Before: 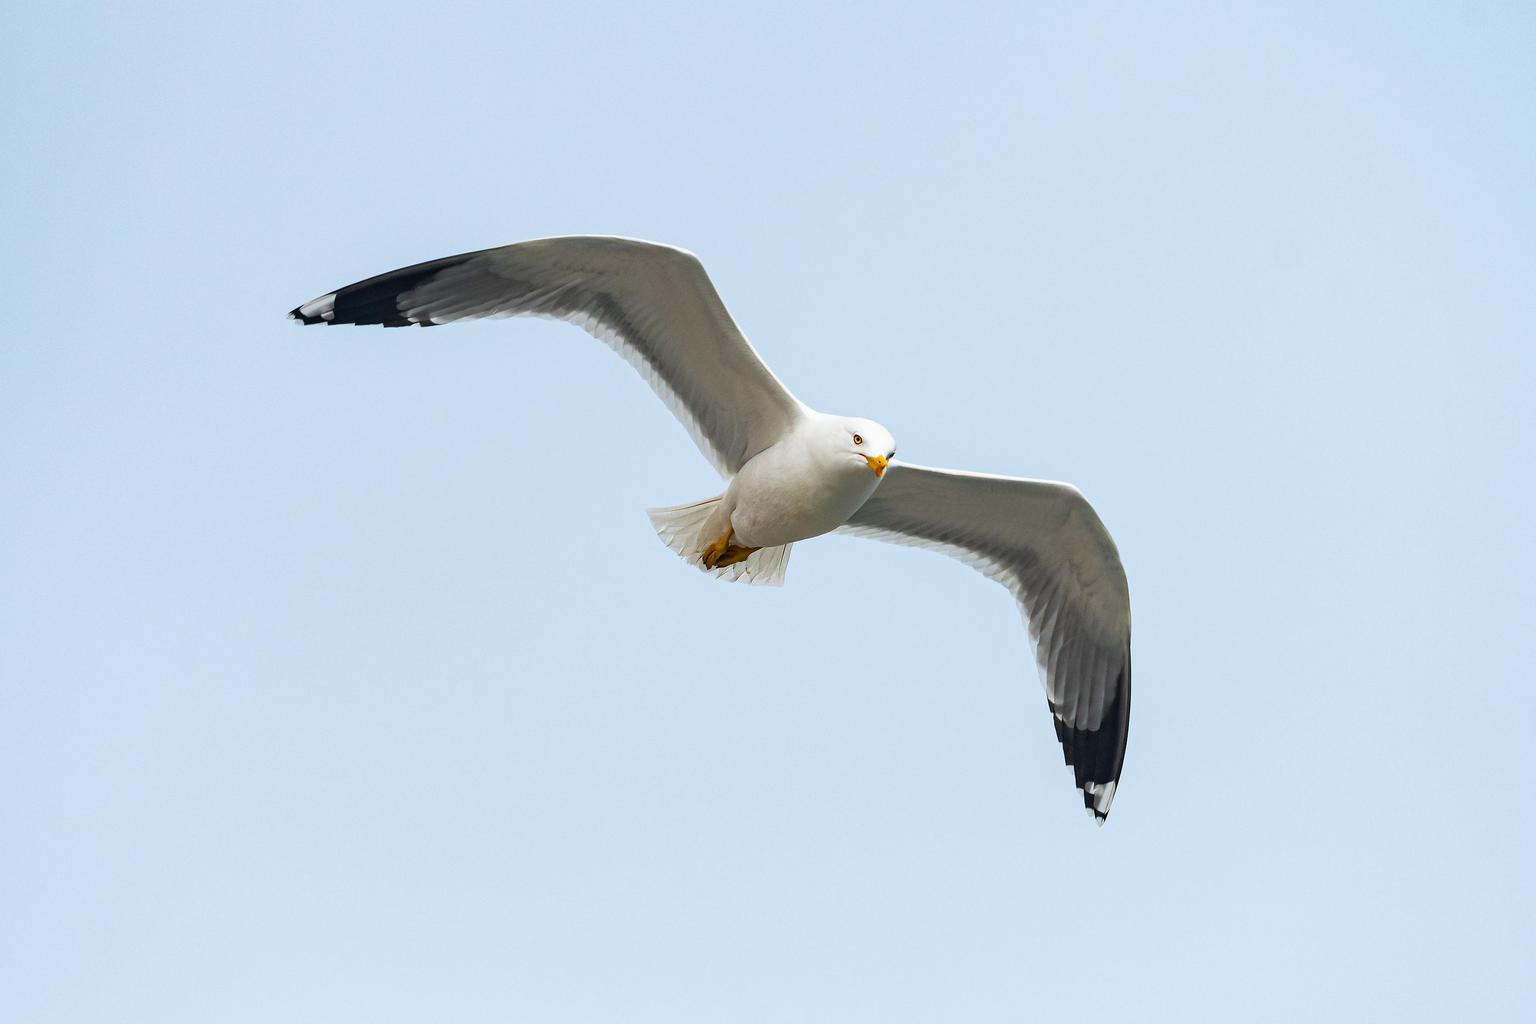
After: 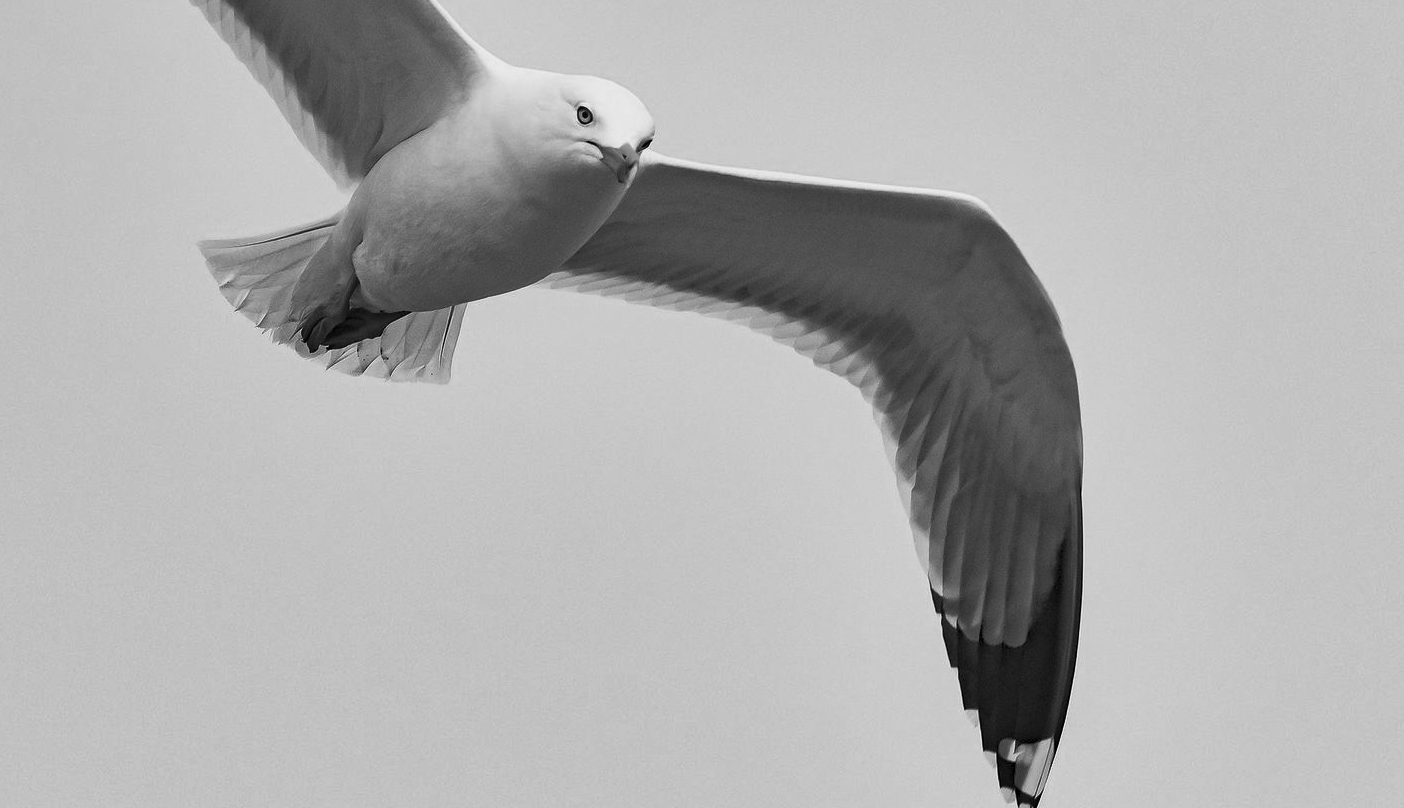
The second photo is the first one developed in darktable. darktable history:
crop: left 34.998%, top 36.747%, right 14.827%, bottom 19.948%
color zones: curves: ch0 [(0, 0.5) (0.143, 0.5) (0.286, 0.5) (0.429, 0.5) (0.571, 0.5) (0.714, 0.476) (0.857, 0.5) (1, 0.5)]; ch2 [(0, 0.5) (0.143, 0.5) (0.286, 0.5) (0.429, 0.5) (0.571, 0.5) (0.714, 0.487) (0.857, 0.5) (1, 0.5)]
tone equalizer: -8 EV 0.216 EV, -7 EV 0.401 EV, -6 EV 0.43 EV, -5 EV 0.238 EV, -3 EV -0.278 EV, -2 EV -0.412 EV, -1 EV -0.416 EV, +0 EV -0.248 EV, mask exposure compensation -0.515 EV
velvia: on, module defaults
color calibration: output gray [0.18, 0.41, 0.41, 0], x 0.38, y 0.391, temperature 4088.54 K
haze removal: compatibility mode true, adaptive false
shadows and highlights: shadows 58.43, soften with gaussian
